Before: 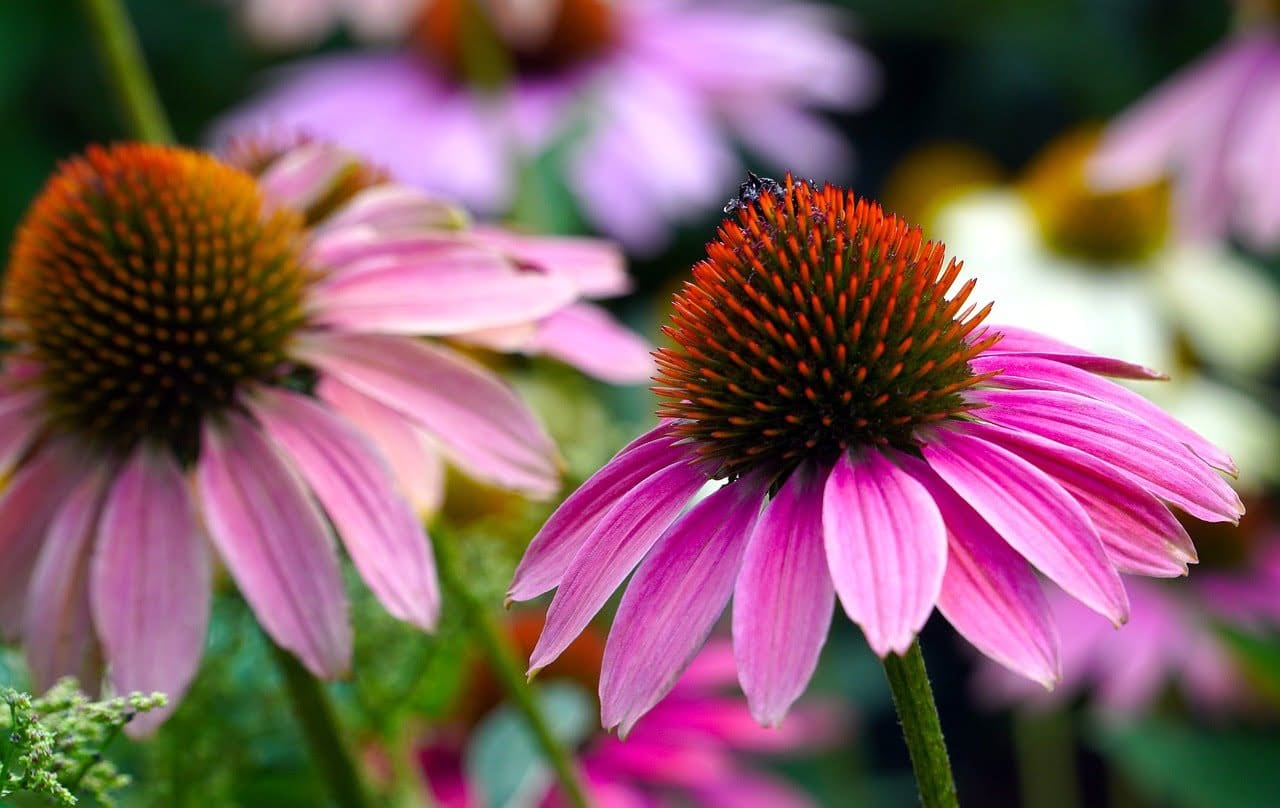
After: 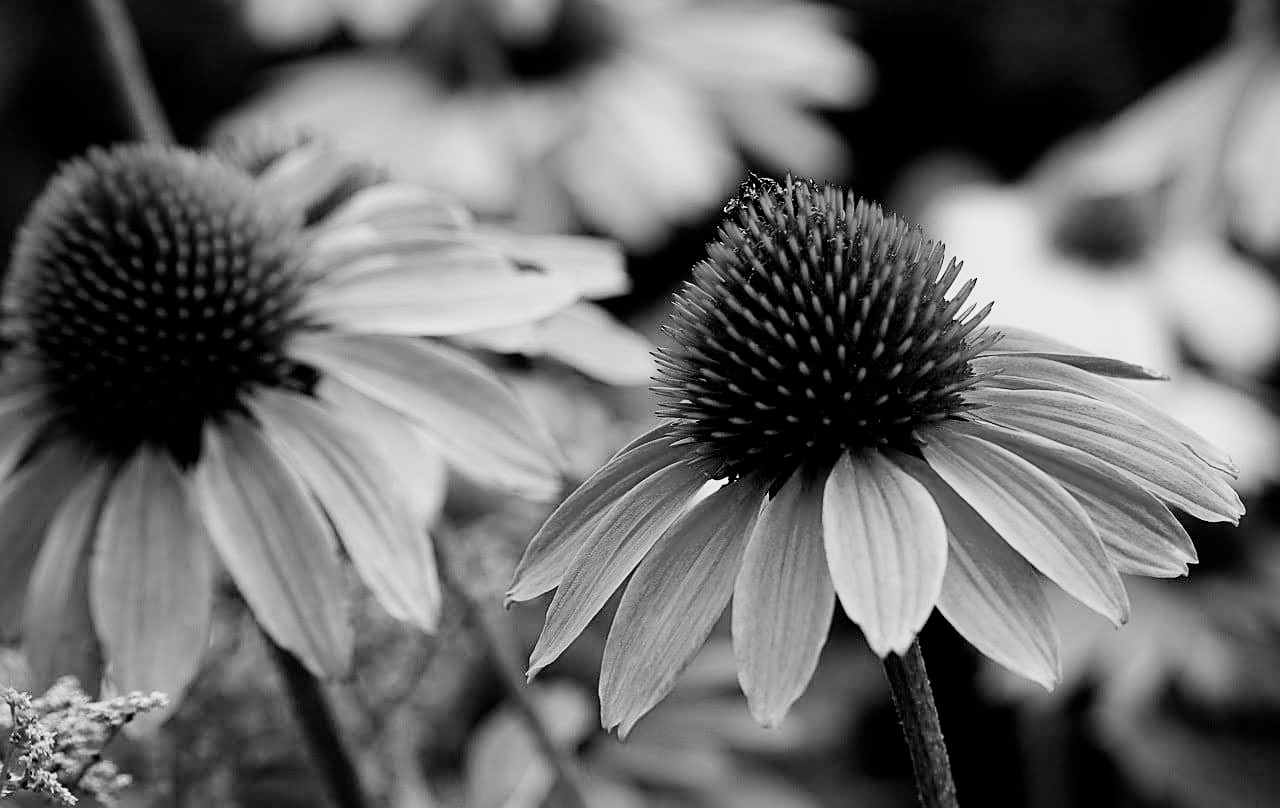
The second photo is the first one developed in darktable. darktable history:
sharpen: on, module defaults
monochrome: on, module defaults
exposure: exposure 0.258 EV, compensate highlight preservation false
filmic rgb: black relative exposure -5 EV, hardness 2.88, contrast 1.3, highlights saturation mix -30%
